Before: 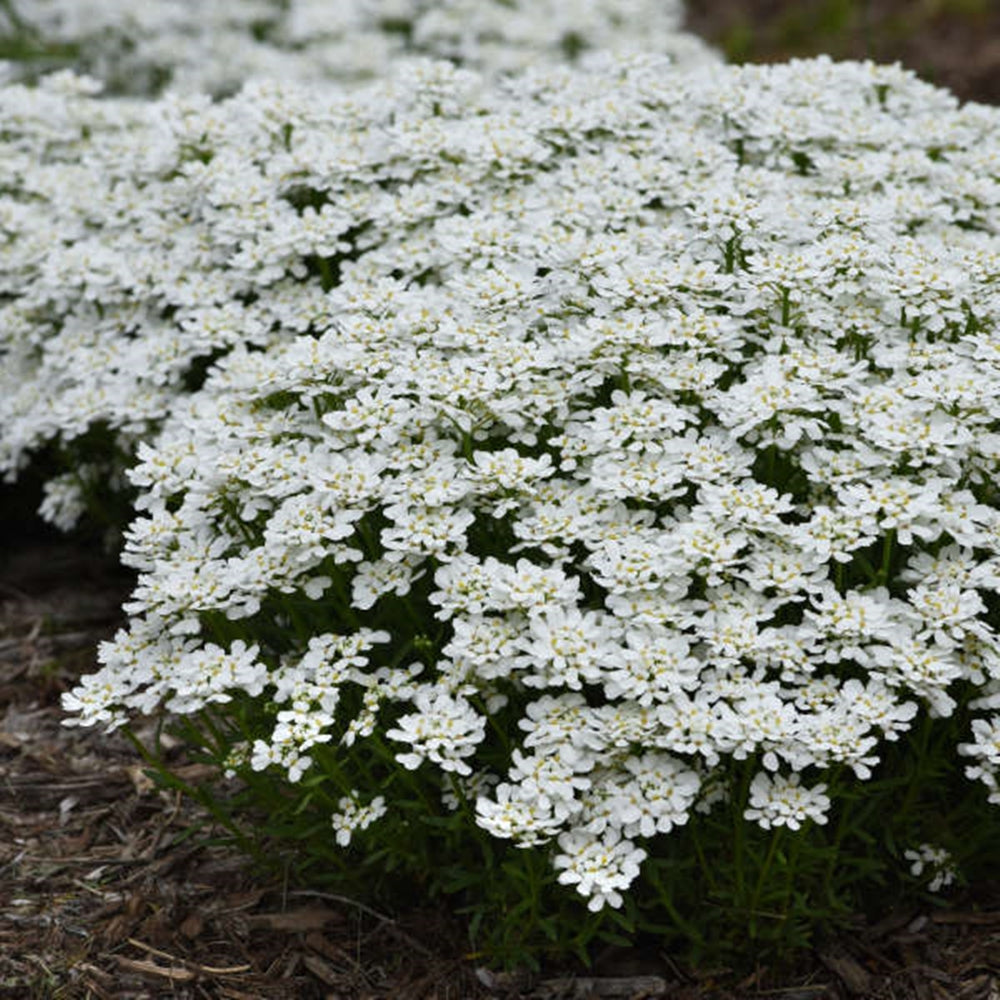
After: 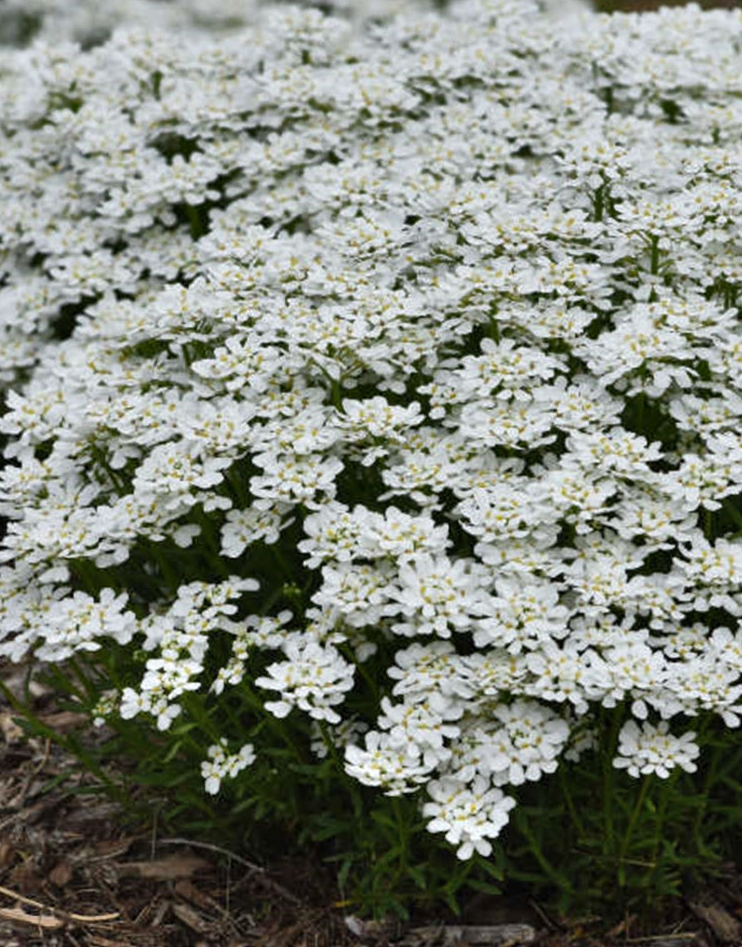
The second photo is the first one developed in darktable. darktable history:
crop and rotate: left 13.15%, top 5.251%, right 12.609%
shadows and highlights: highlights color adjustment 0%, low approximation 0.01, soften with gaussian
